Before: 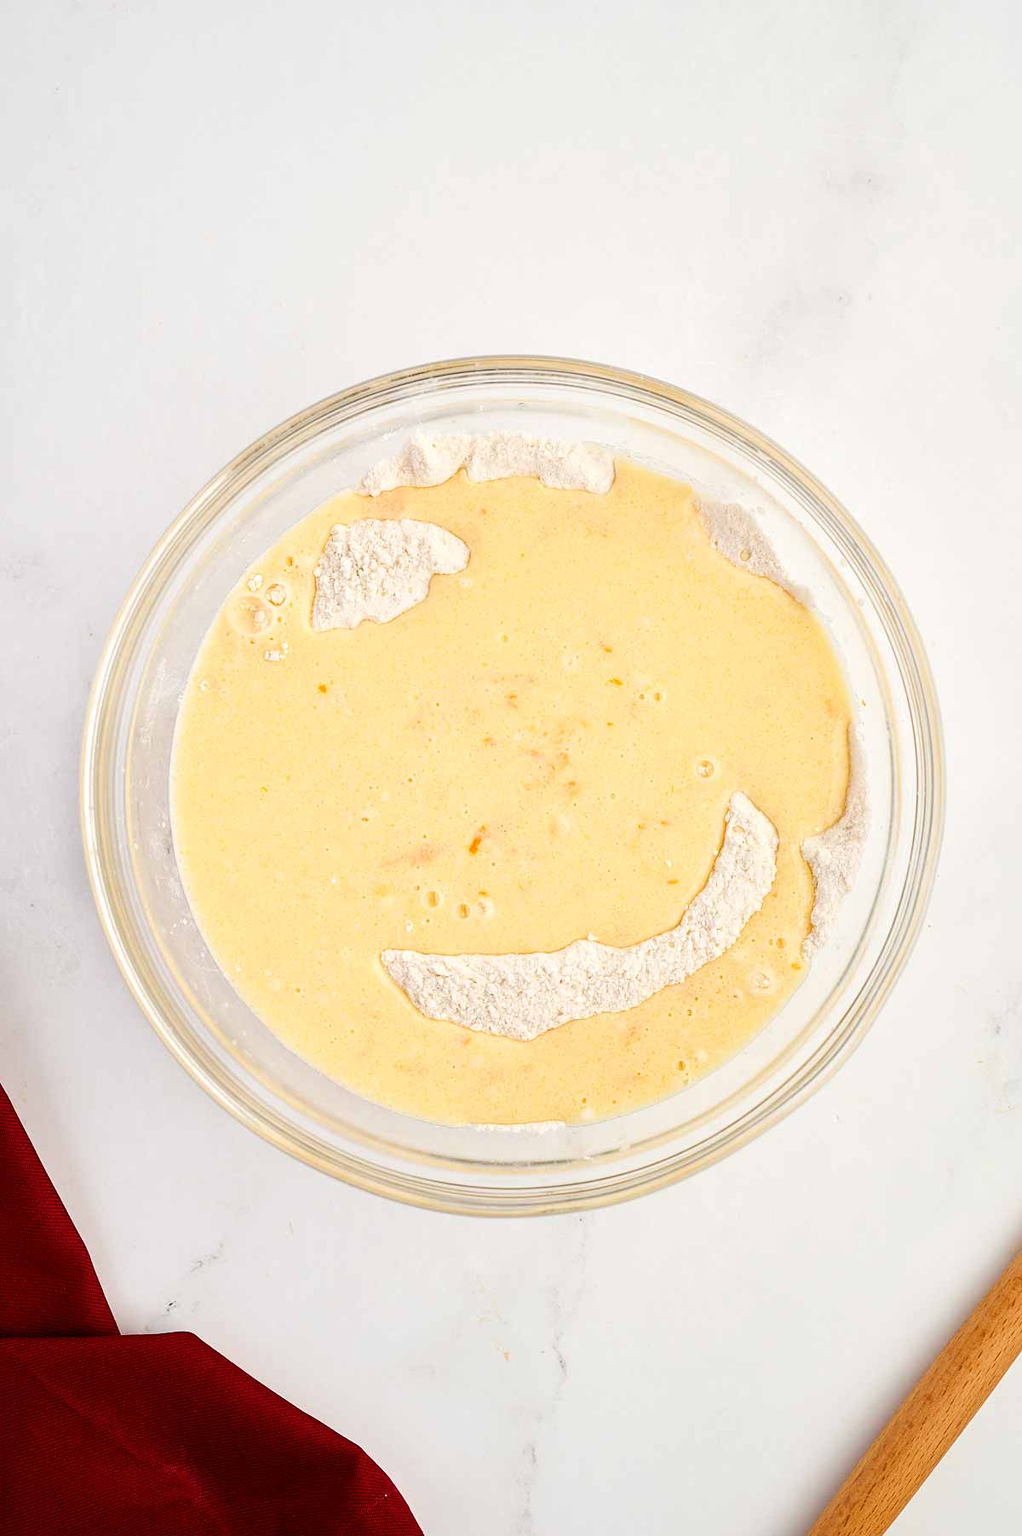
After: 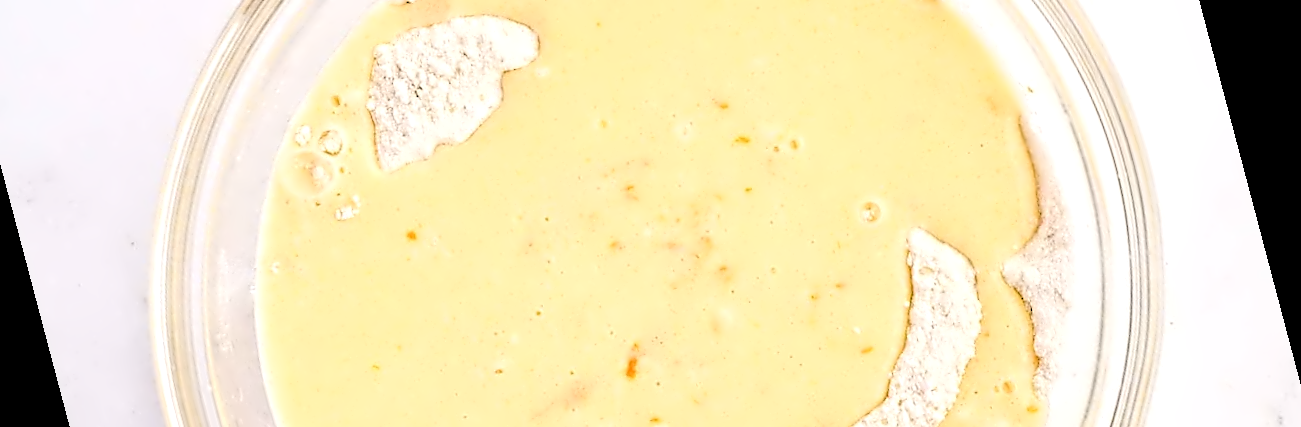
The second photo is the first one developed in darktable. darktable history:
color correction: saturation 0.98
contrast equalizer: octaves 7, y [[0.5, 0.542, 0.583, 0.625, 0.667, 0.708], [0.5 ×6], [0.5 ×6], [0, 0.033, 0.067, 0.1, 0.133, 0.167], [0, 0.05, 0.1, 0.15, 0.2, 0.25]]
crop and rotate: top 23.84%, bottom 34.294%
exposure: black level correction -0.015, exposure -0.5 EV, compensate highlight preservation false
tone equalizer: -8 EV -0.75 EV, -7 EV -0.7 EV, -6 EV -0.6 EV, -5 EV -0.4 EV, -3 EV 0.4 EV, -2 EV 0.6 EV, -1 EV 0.7 EV, +0 EV 0.75 EV, edges refinement/feathering 500, mask exposure compensation -1.57 EV, preserve details no
rgb levels: levels [[0.027, 0.429, 0.996], [0, 0.5, 1], [0, 0.5, 1]]
white balance: red 1.004, blue 1.024
rotate and perspective: rotation -14.8°, crop left 0.1, crop right 0.903, crop top 0.25, crop bottom 0.748
